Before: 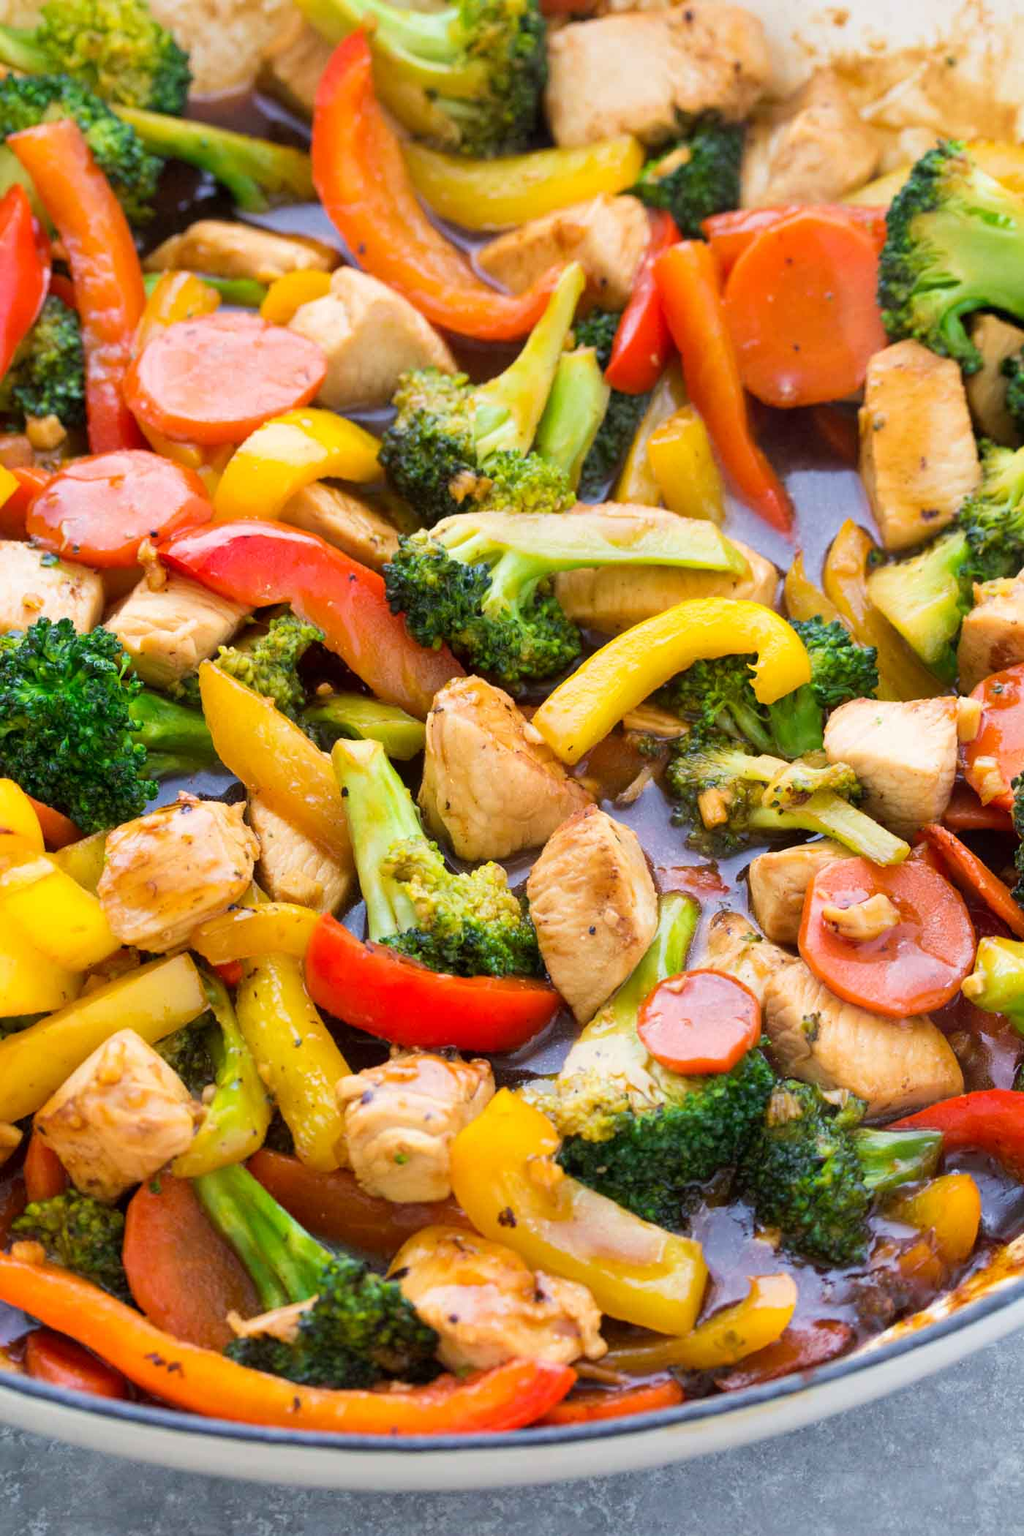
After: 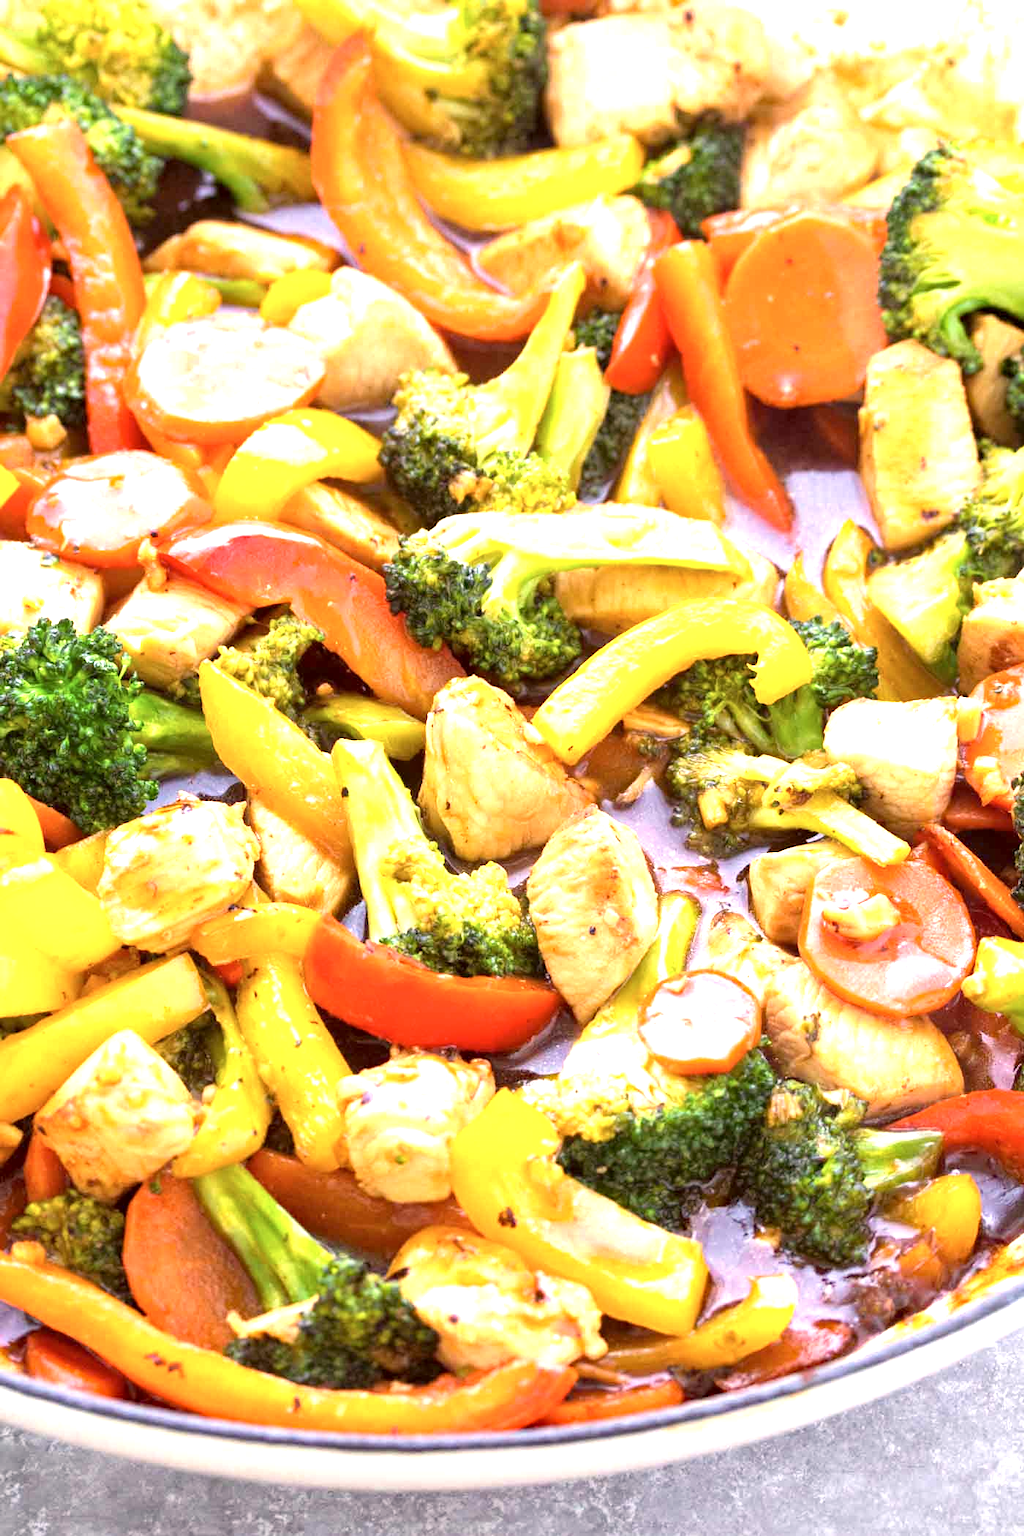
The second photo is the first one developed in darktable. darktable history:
exposure: black level correction 0, exposure 1.3 EV, compensate exposure bias true, compensate highlight preservation false
haze removal: compatibility mode true, adaptive false
color correction: highlights a* 10.21, highlights b* 9.79, shadows a* 8.61, shadows b* 7.88, saturation 0.8
